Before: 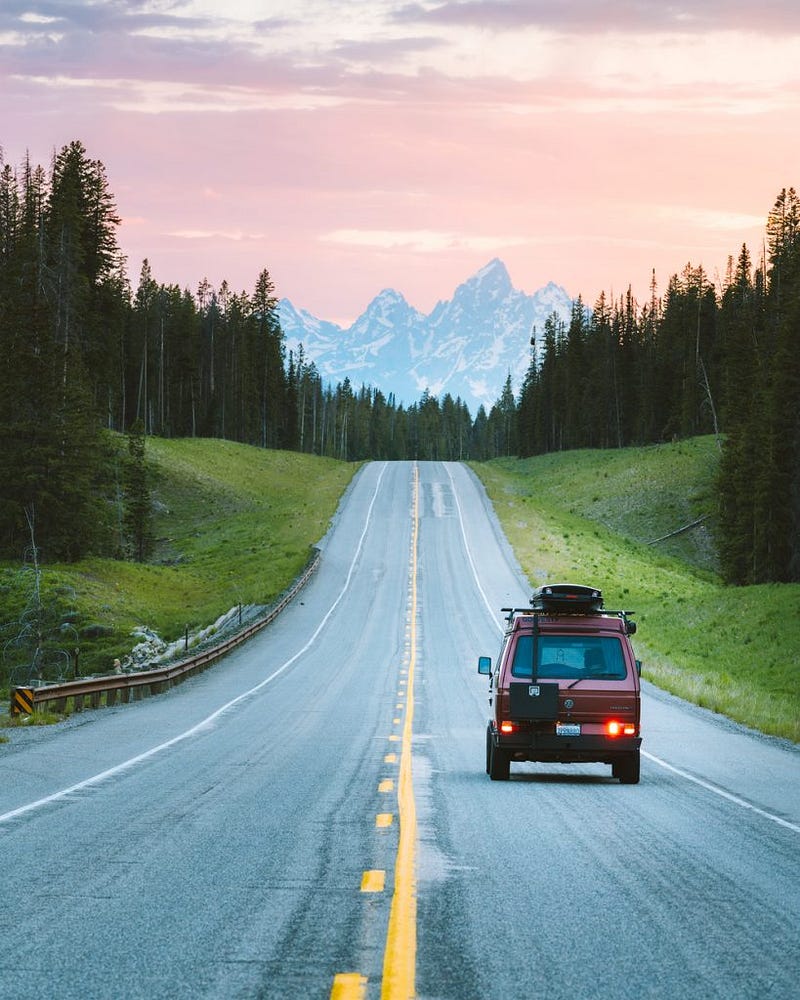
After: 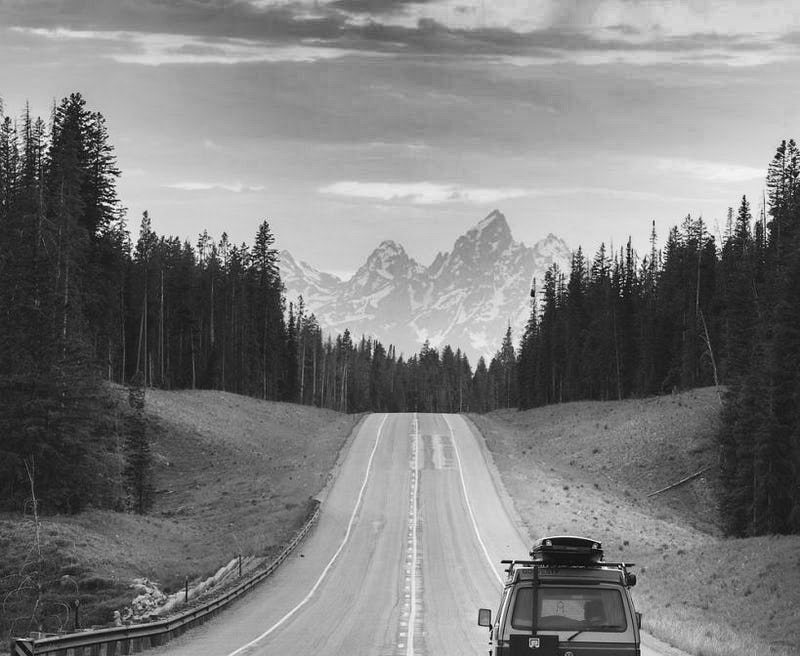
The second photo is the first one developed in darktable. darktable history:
contrast brightness saturation: saturation -1
shadows and highlights: shadows 20.91, highlights -82.73, soften with gaussian
crop and rotate: top 4.848%, bottom 29.503%
